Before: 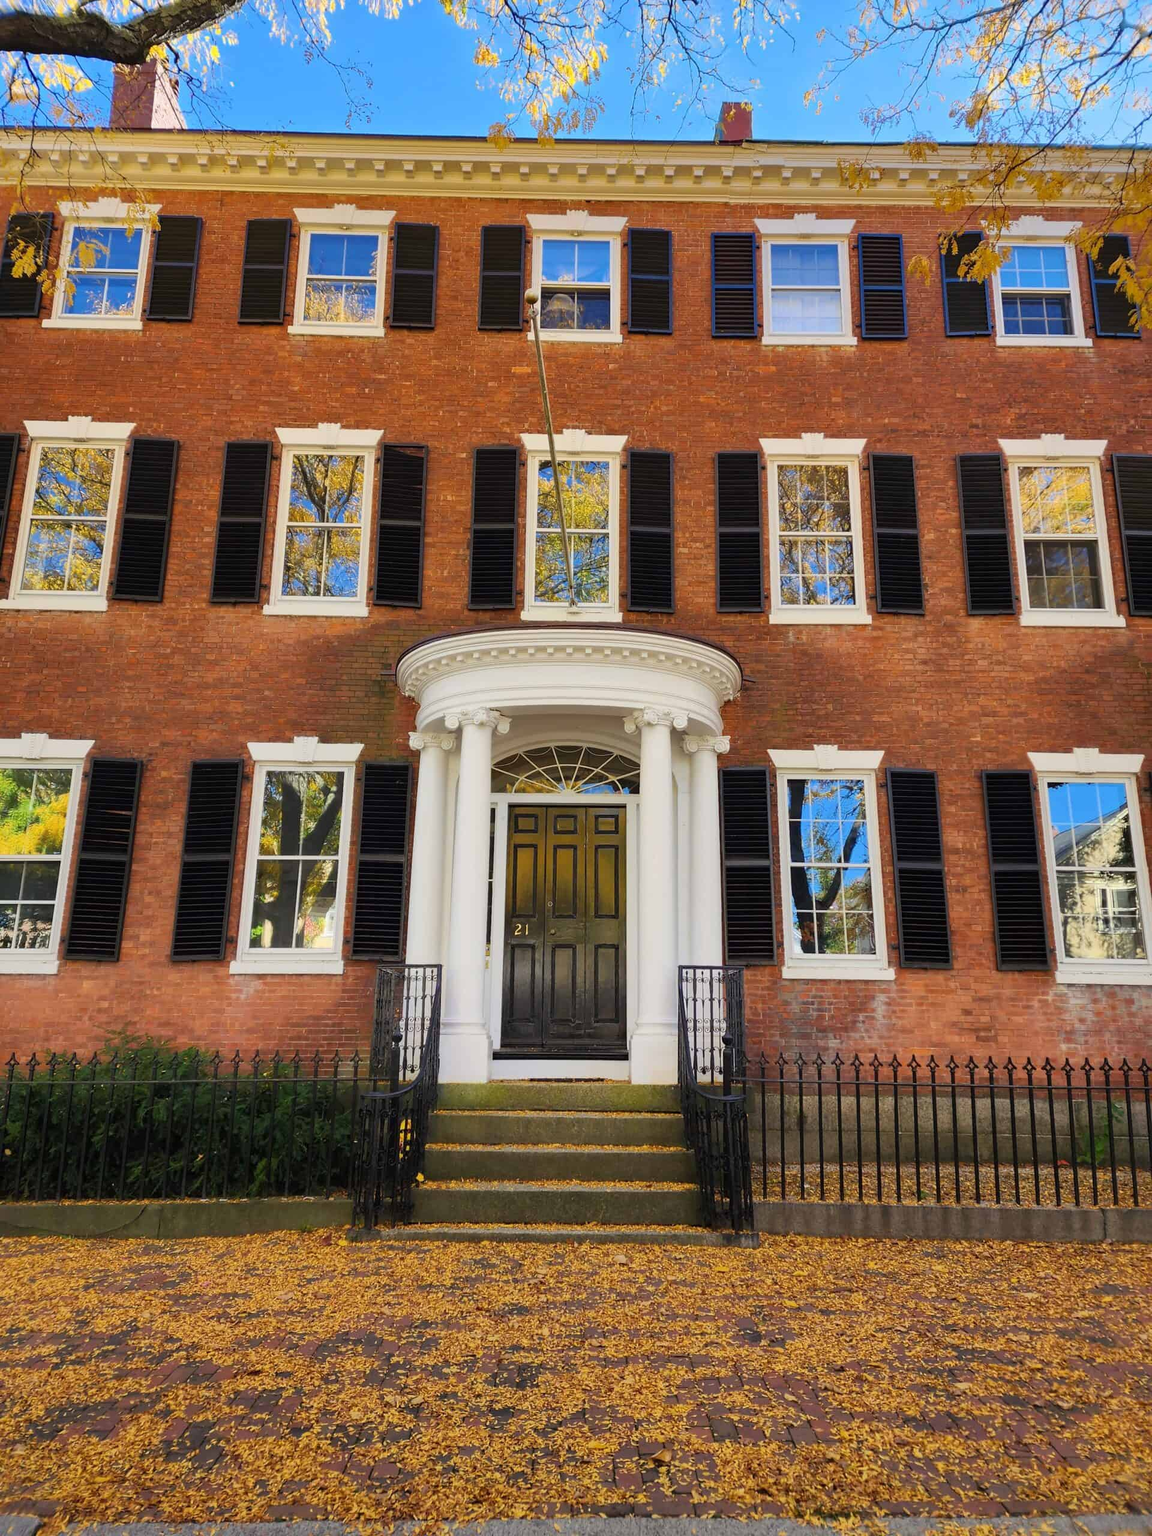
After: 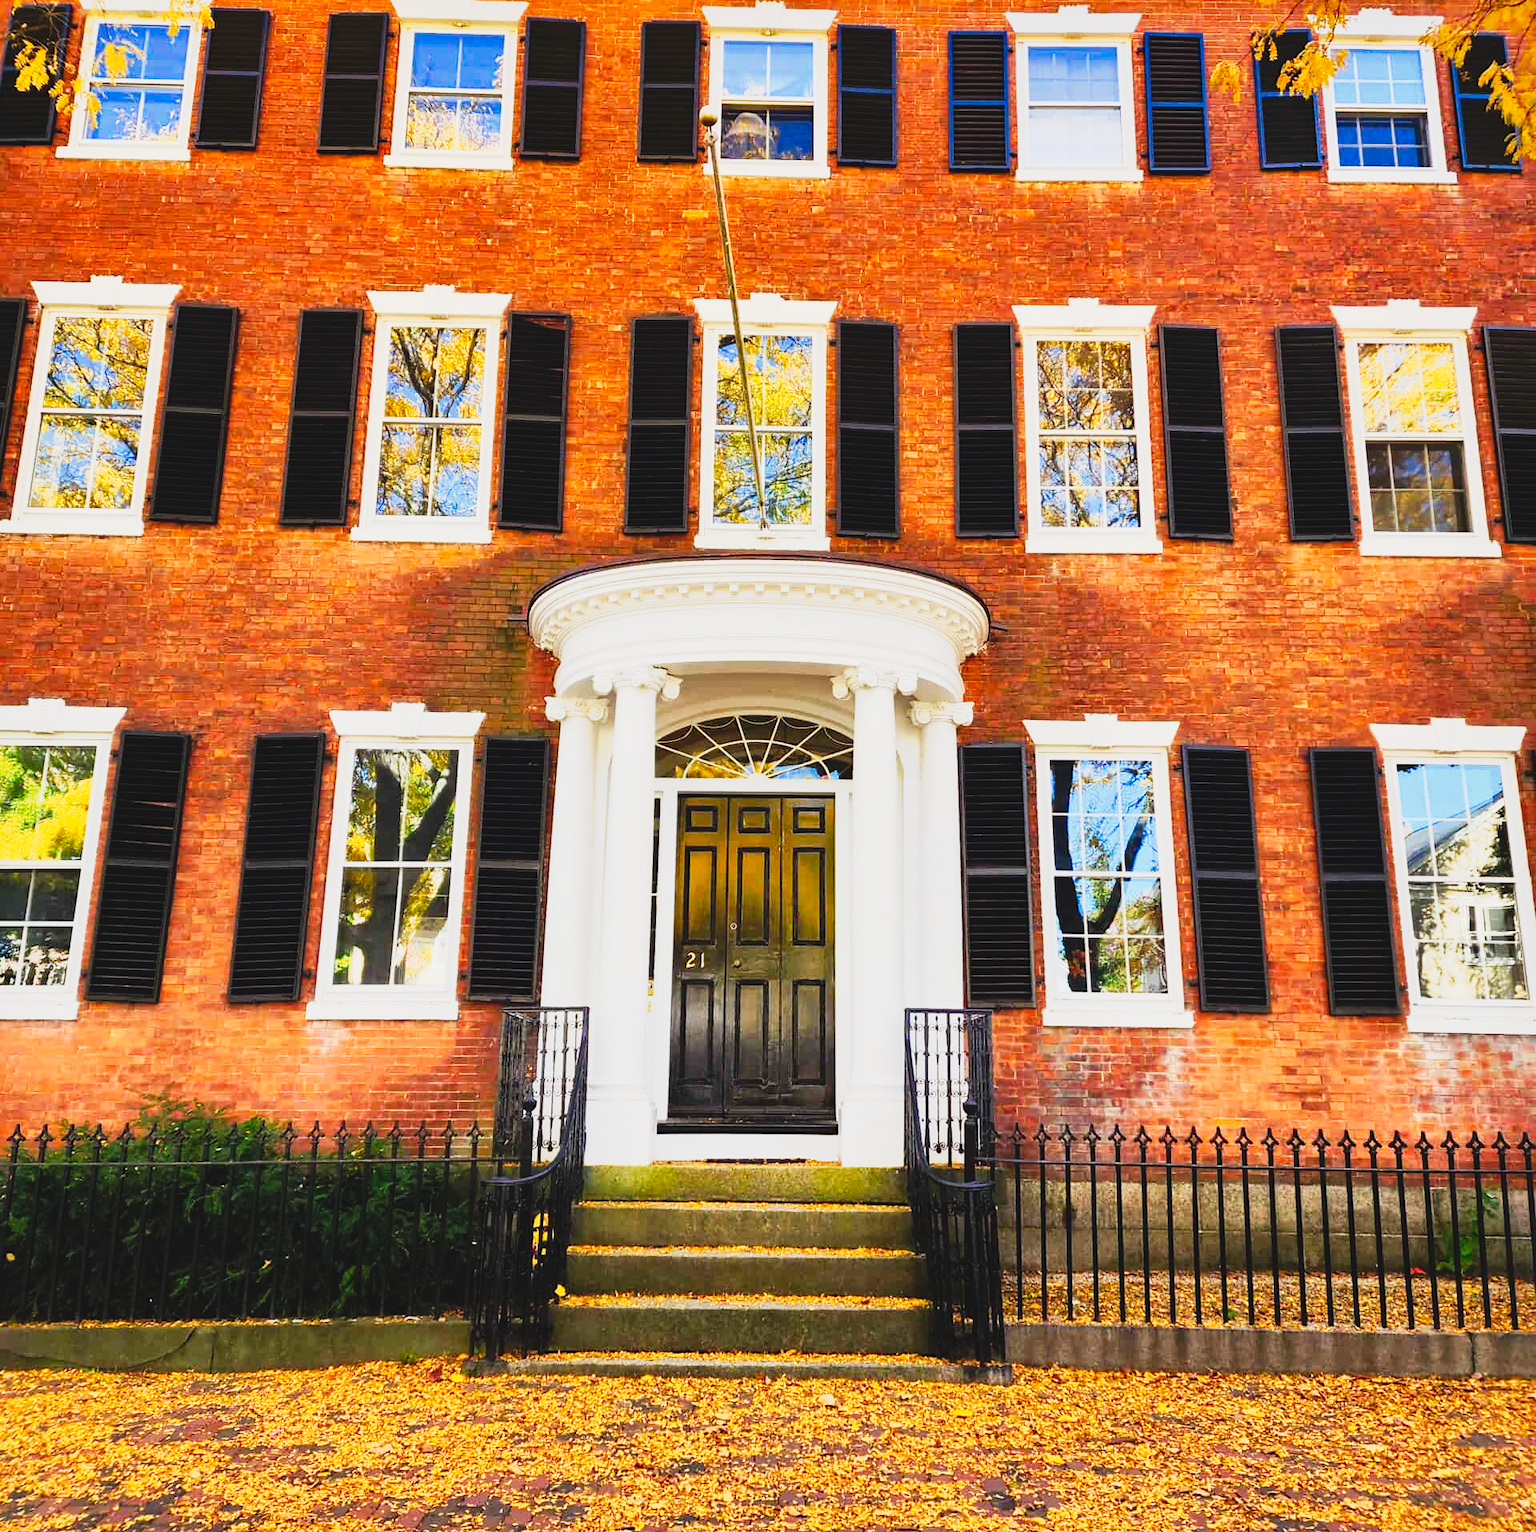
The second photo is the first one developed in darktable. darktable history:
tone curve: curves: ch0 [(0, 0) (0.003, 0.082) (0.011, 0.082) (0.025, 0.088) (0.044, 0.088) (0.069, 0.093) (0.1, 0.101) (0.136, 0.109) (0.177, 0.129) (0.224, 0.155) (0.277, 0.214) (0.335, 0.289) (0.399, 0.378) (0.468, 0.476) (0.543, 0.589) (0.623, 0.713) (0.709, 0.826) (0.801, 0.908) (0.898, 0.98) (1, 1)], preserve colors none
shadows and highlights: radius 122.14, shadows 21.45, white point adjustment -9.68, highlights -15.58, soften with gaussian
local contrast: mode bilateral grid, contrast 20, coarseness 49, detail 119%, midtone range 0.2
exposure: black level correction 0, exposure 1 EV, compensate highlight preservation false
crop: top 13.644%, bottom 11.477%
